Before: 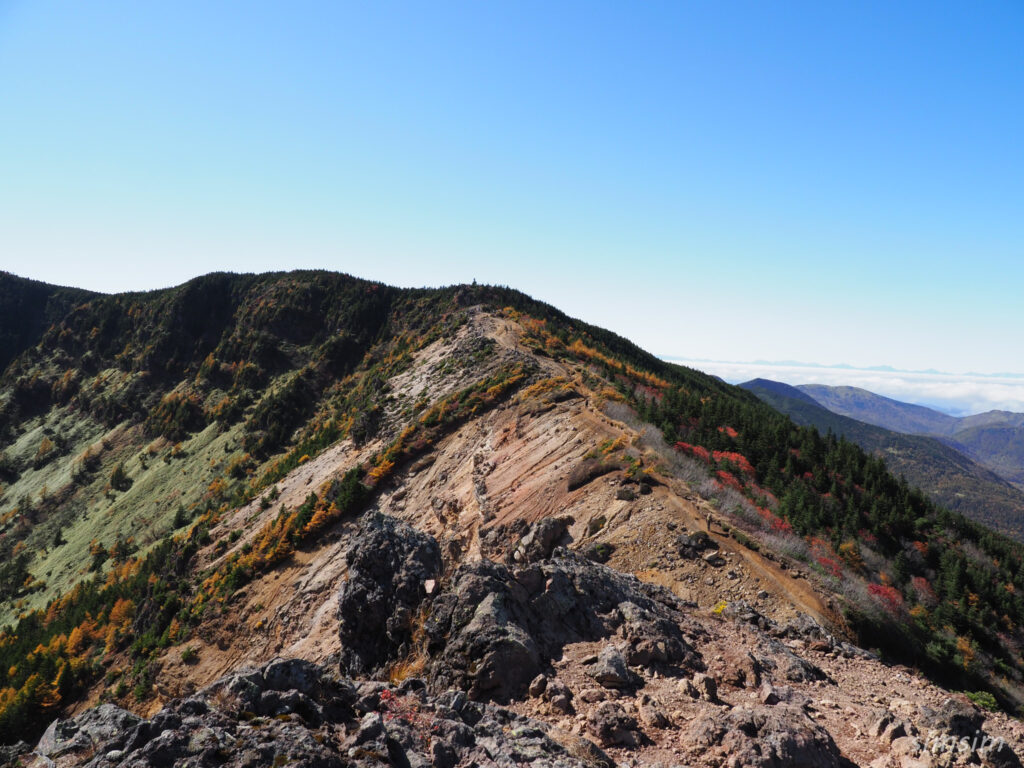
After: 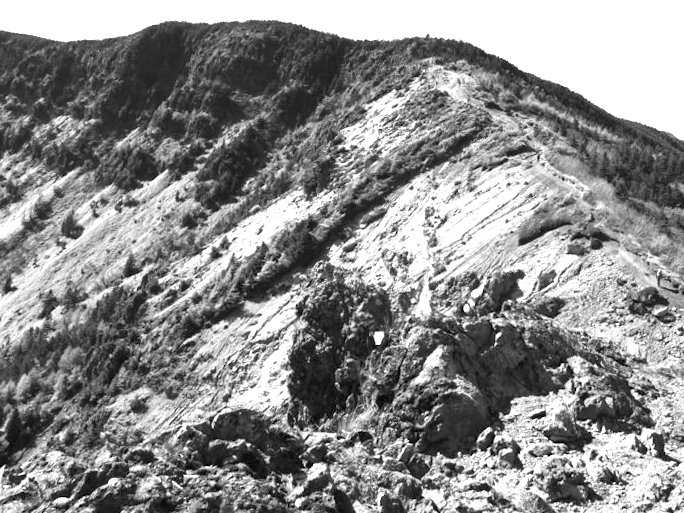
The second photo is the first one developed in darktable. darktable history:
color correction: highlights a* 12.23, highlights b* 5.41
exposure: black level correction 0.001, exposure 1.719 EV, compensate exposure bias true, compensate highlight preservation false
white balance: red 0.924, blue 1.095
crop and rotate: angle -0.82°, left 3.85%, top 31.828%, right 27.992%
monochrome: on, module defaults
